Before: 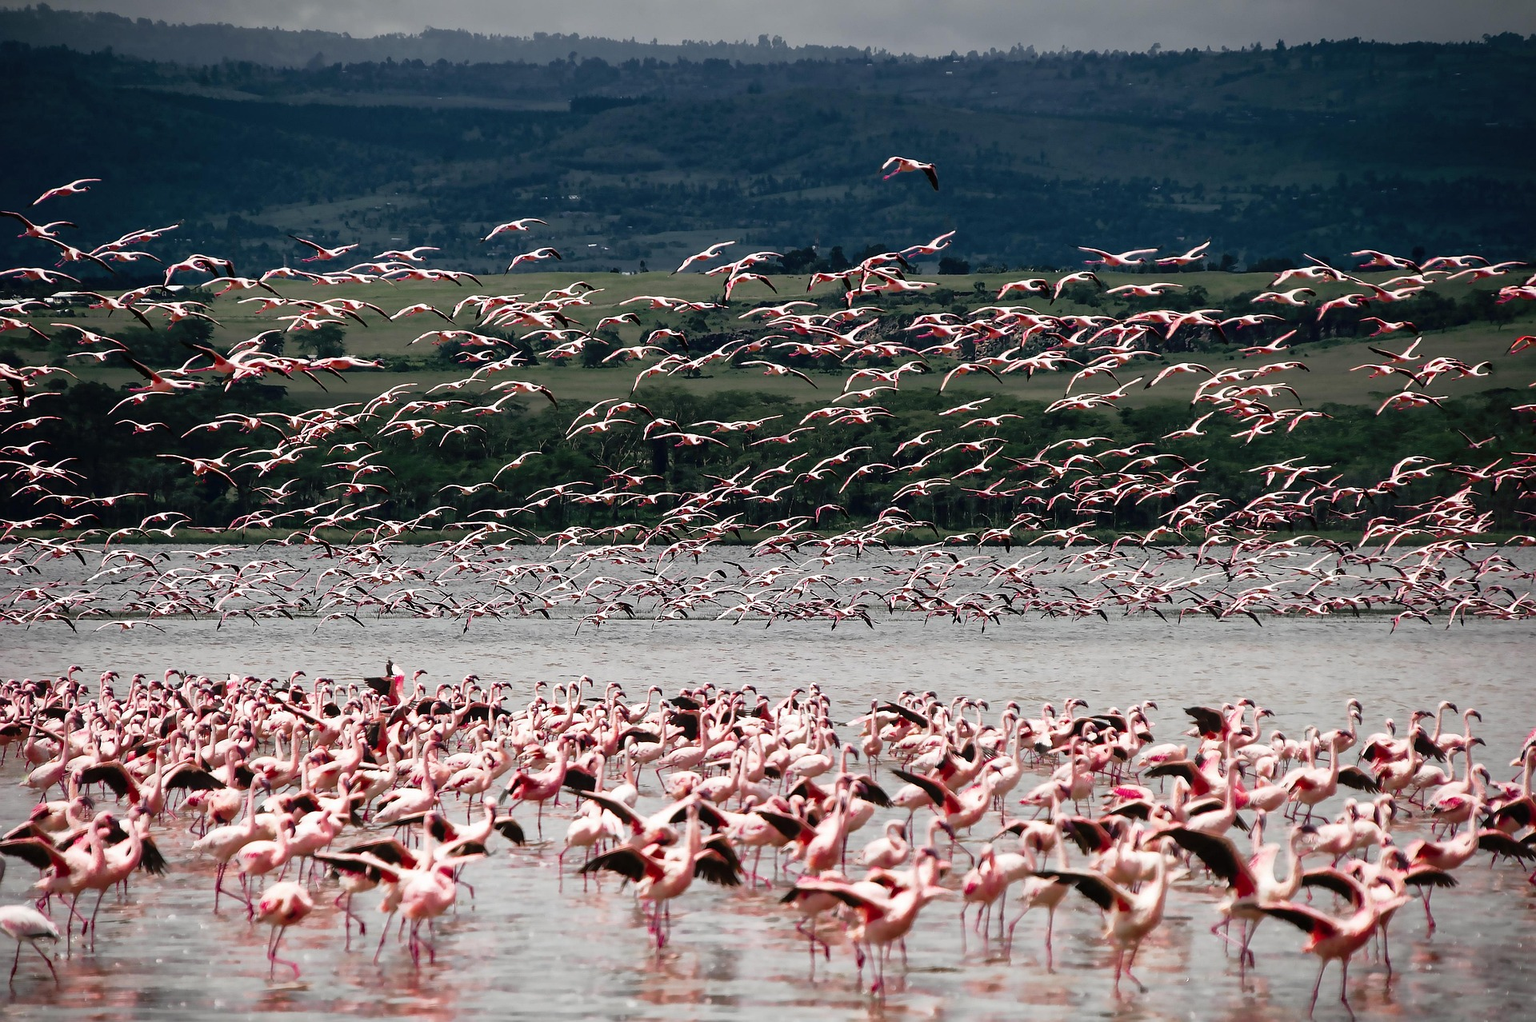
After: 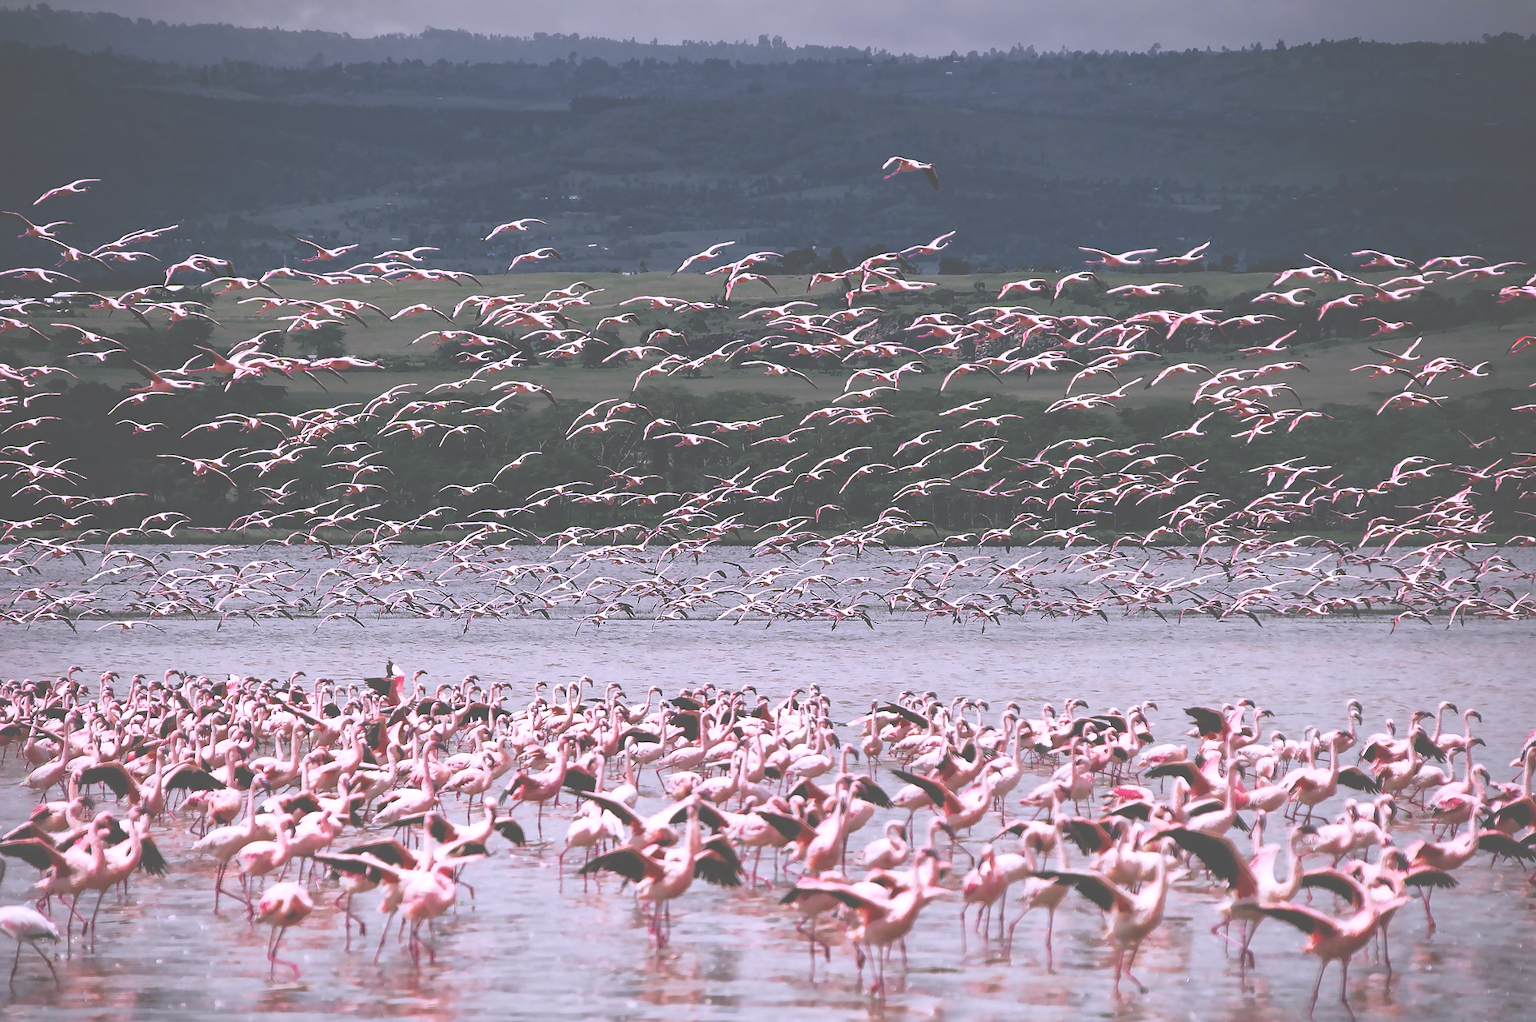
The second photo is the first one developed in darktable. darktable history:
exposure: black level correction -0.087, compensate highlight preservation false
white balance: red 1.042, blue 1.17
